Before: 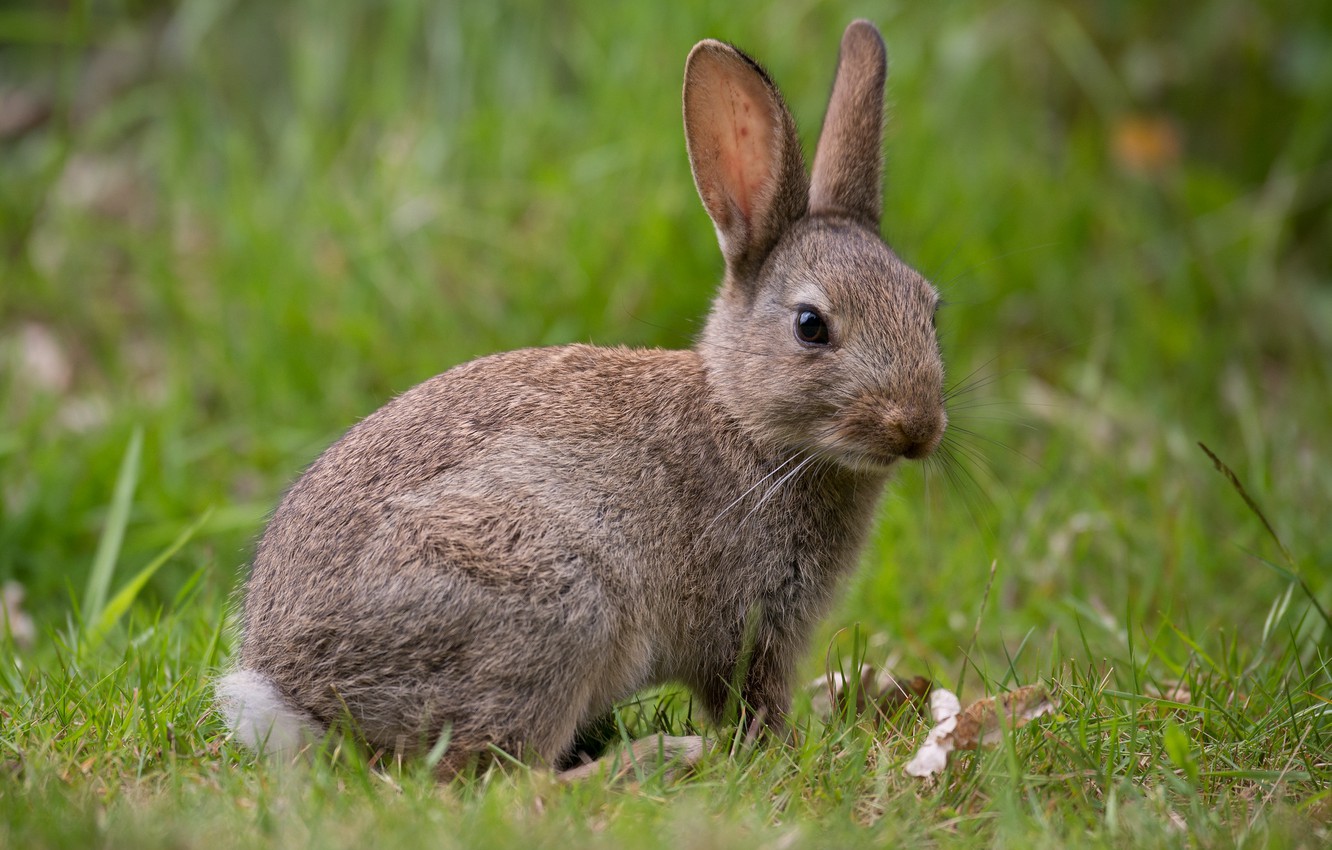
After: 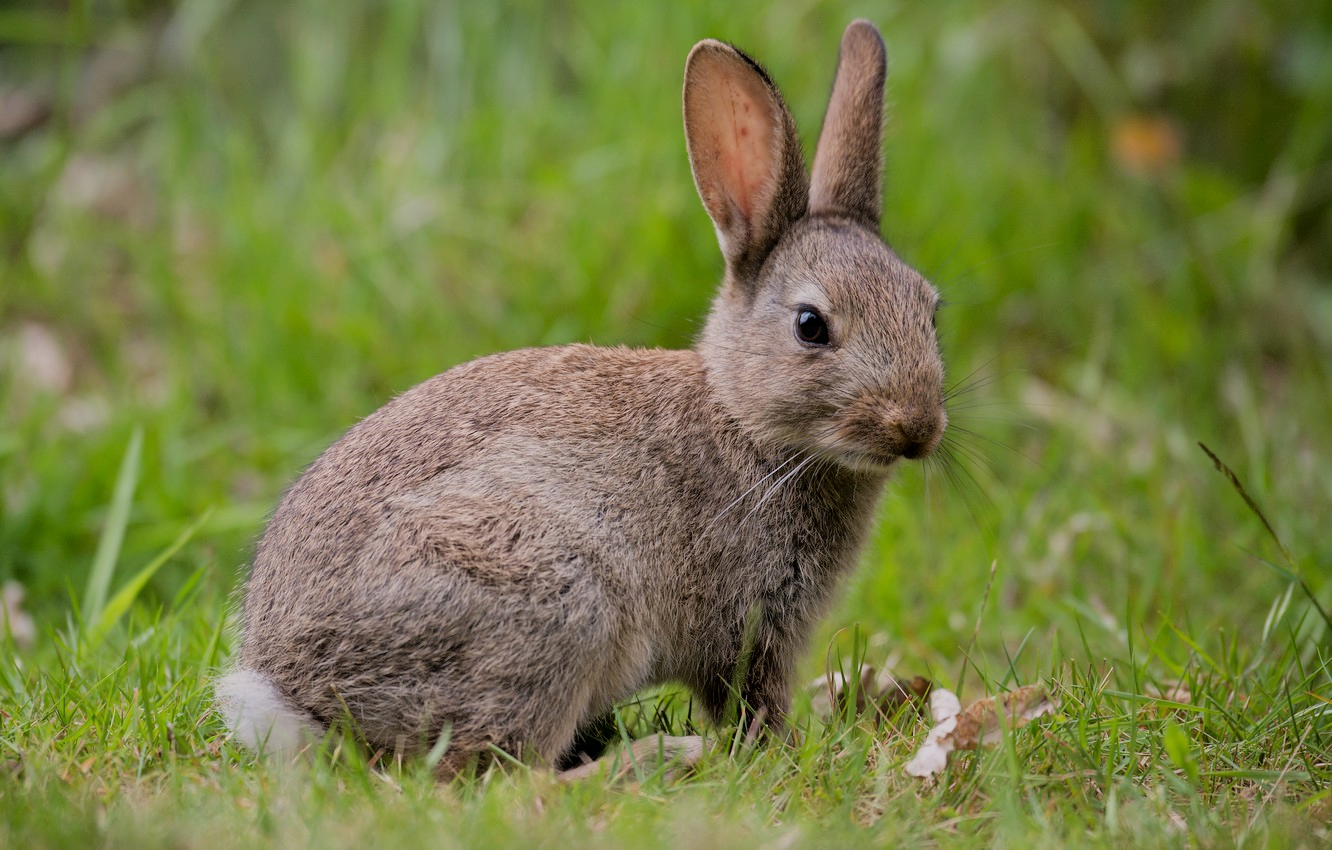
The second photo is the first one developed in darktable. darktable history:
filmic rgb: black relative exposure -7.65 EV, white relative exposure 4.56 EV, hardness 3.61
exposure: exposure 0.2 EV, compensate highlight preservation false
